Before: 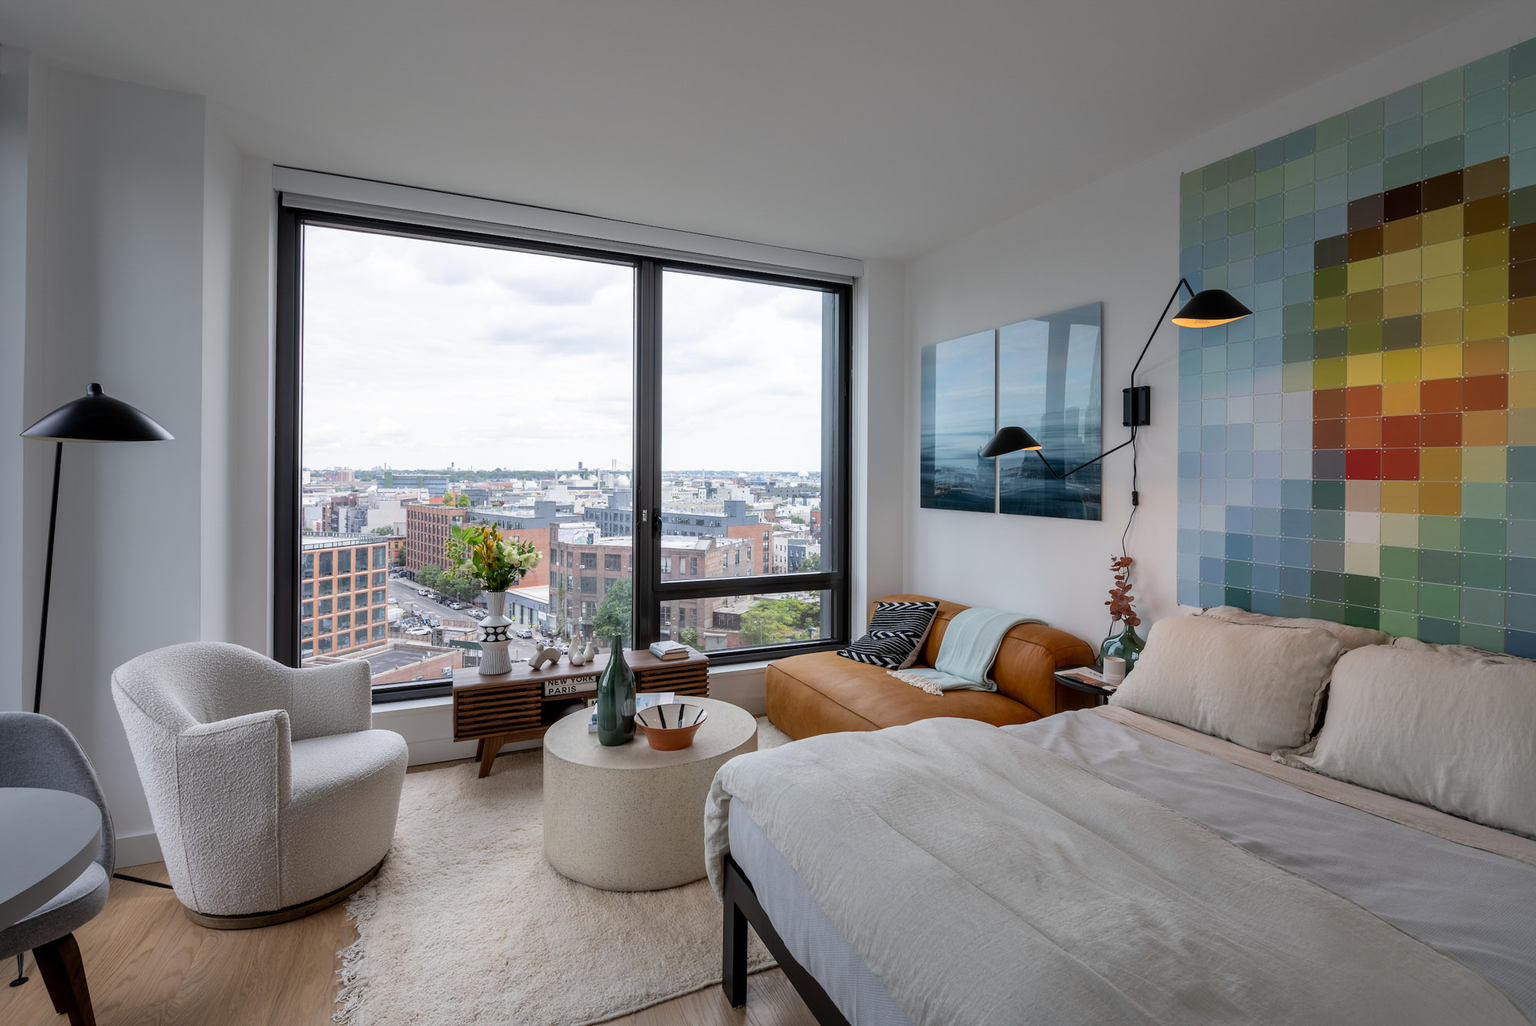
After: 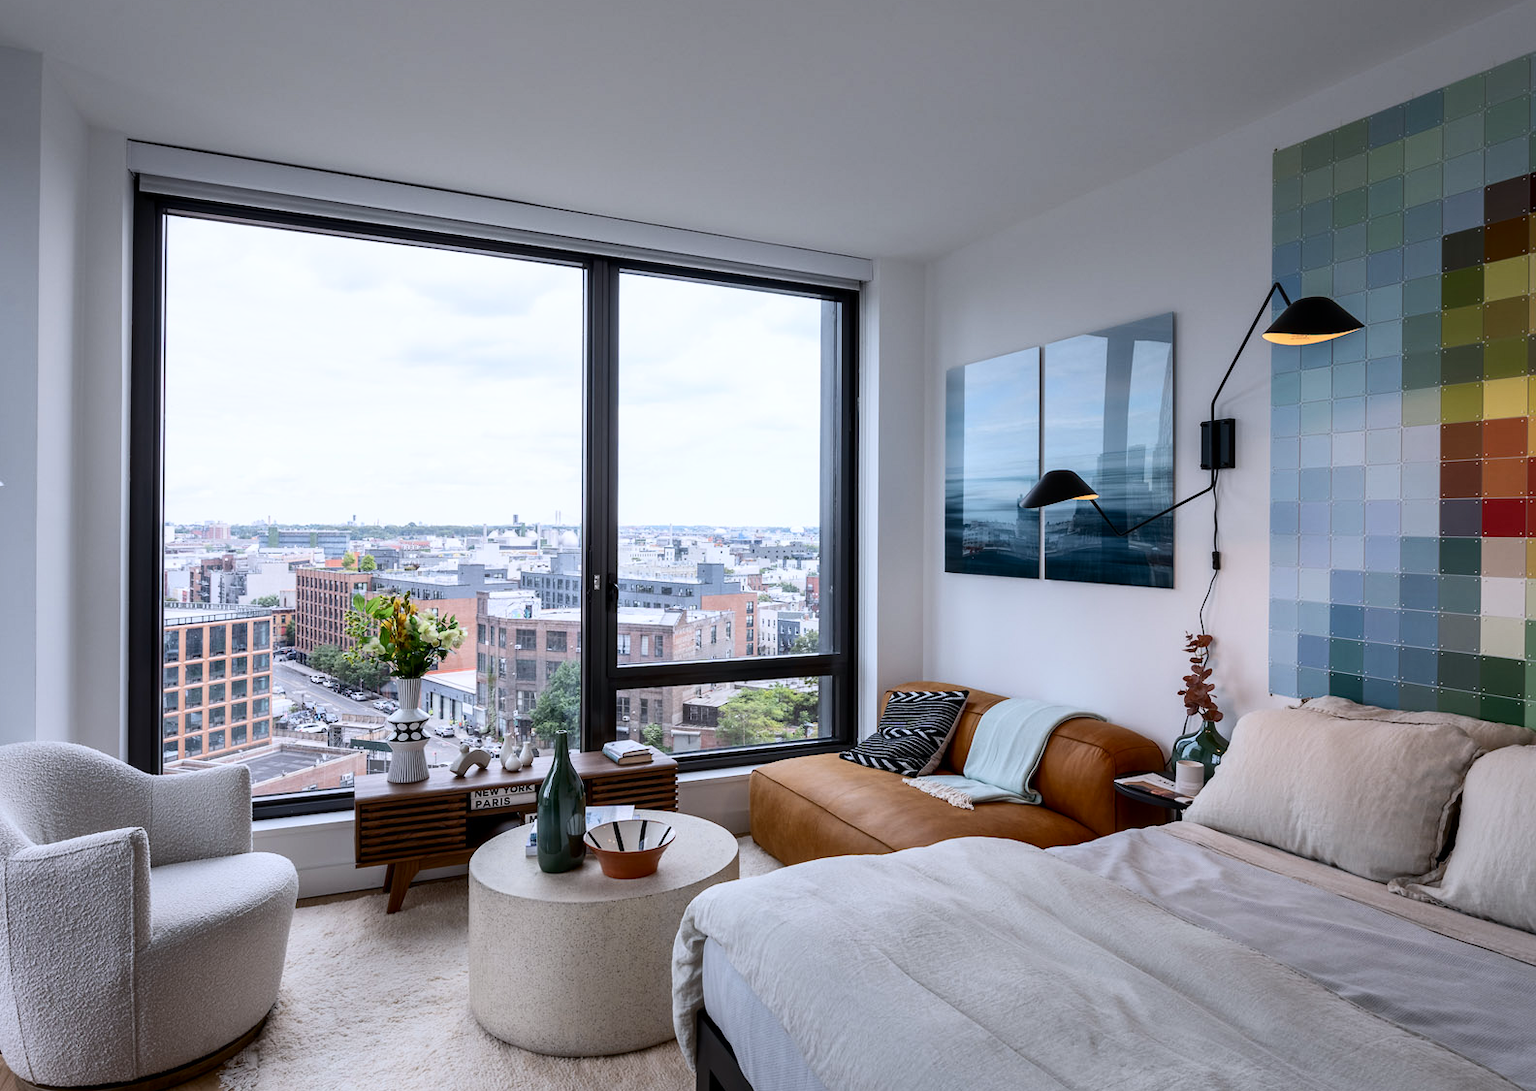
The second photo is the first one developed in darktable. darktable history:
crop: left 11.225%, top 5.381%, right 9.565%, bottom 10.314%
contrast brightness saturation: contrast 0.22
color calibration: illuminant as shot in camera, x 0.358, y 0.373, temperature 4628.91 K
